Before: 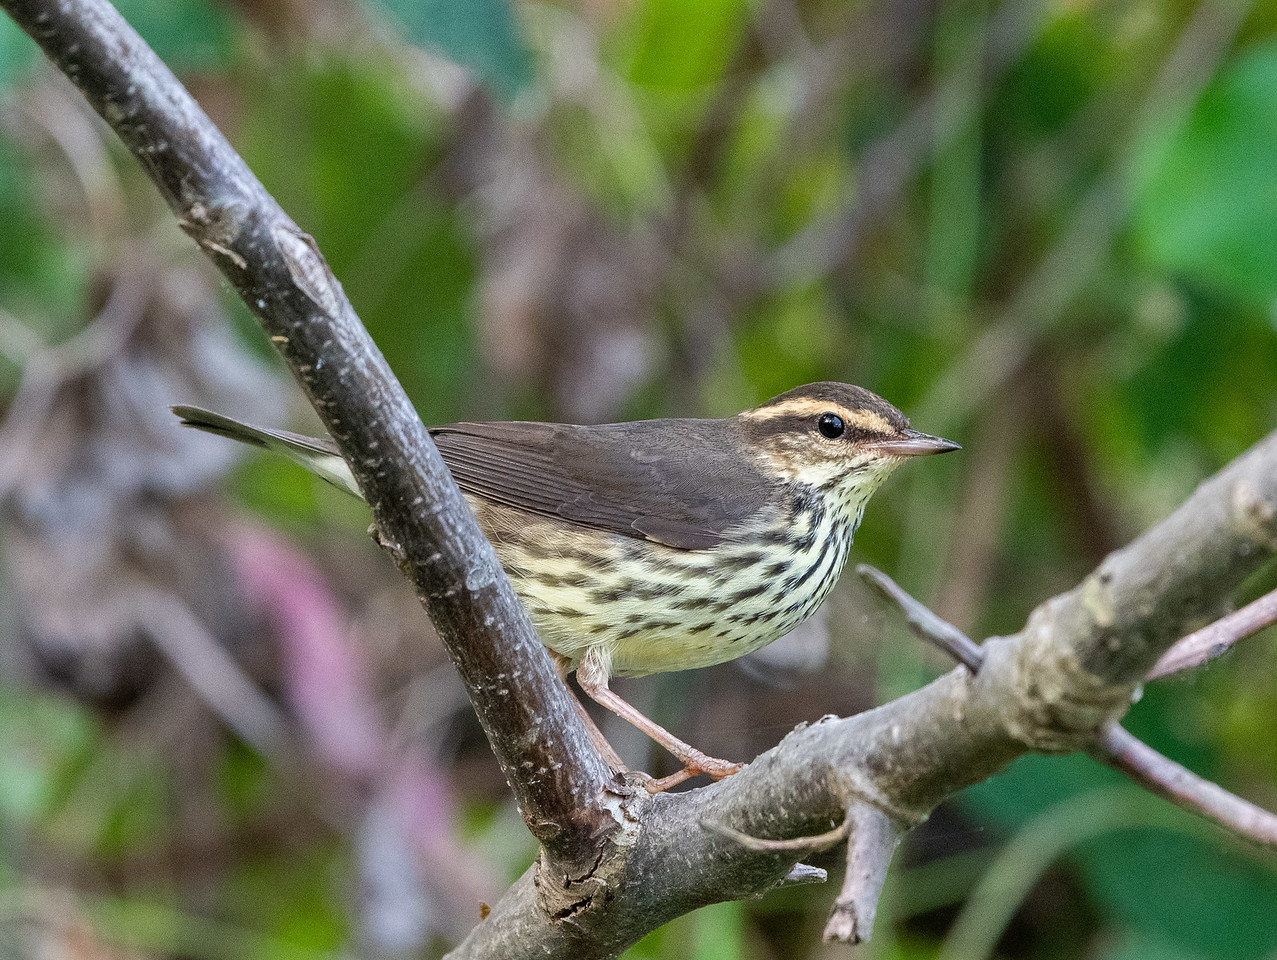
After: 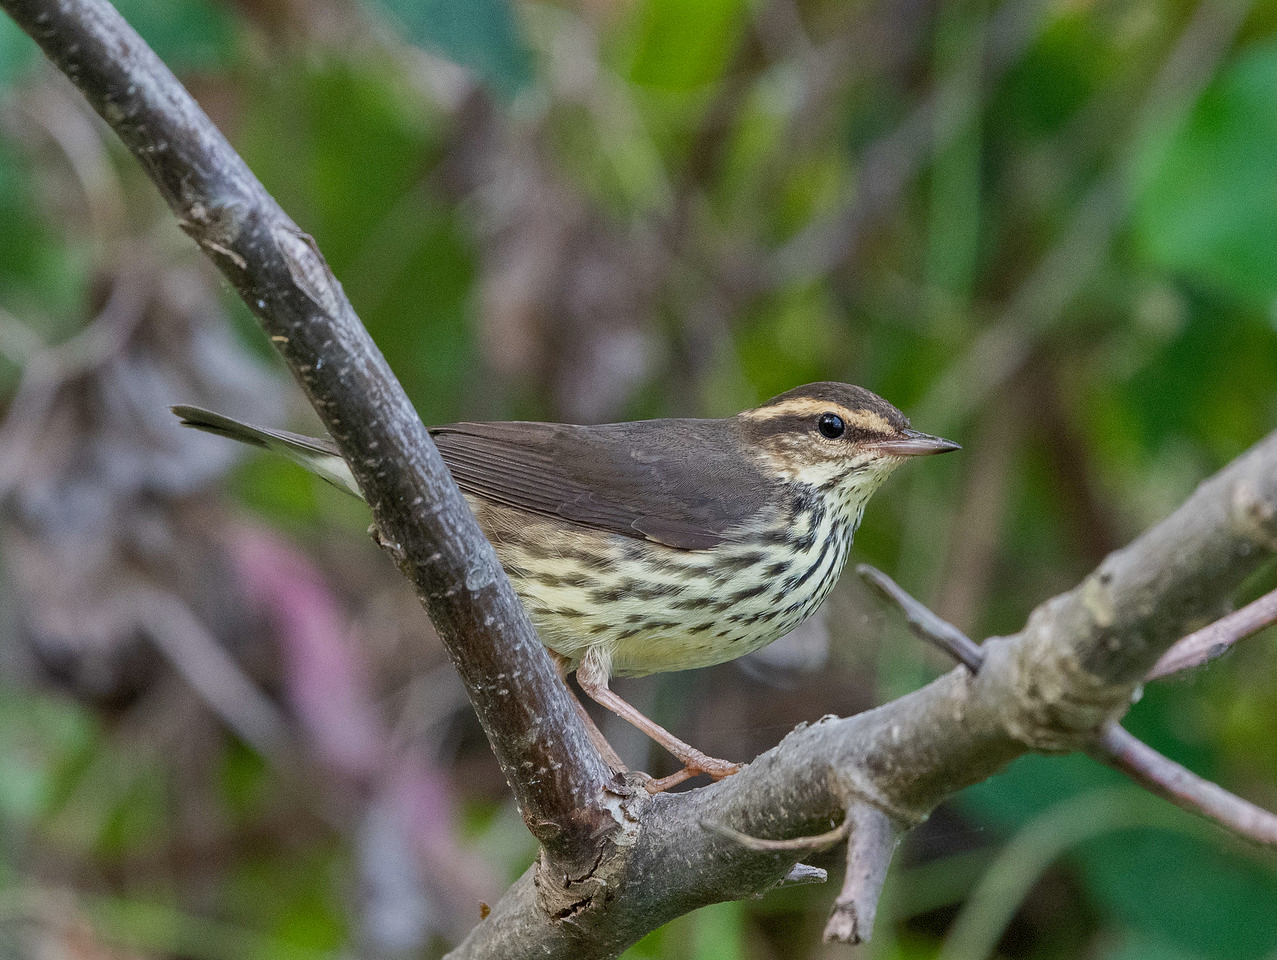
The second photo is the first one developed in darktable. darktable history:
tone equalizer: -8 EV 0.271 EV, -7 EV 0.449 EV, -6 EV 0.452 EV, -5 EV 0.274 EV, -3 EV -0.283 EV, -2 EV -0.391 EV, -1 EV -0.429 EV, +0 EV -0.267 EV, mask exposure compensation -0.497 EV
